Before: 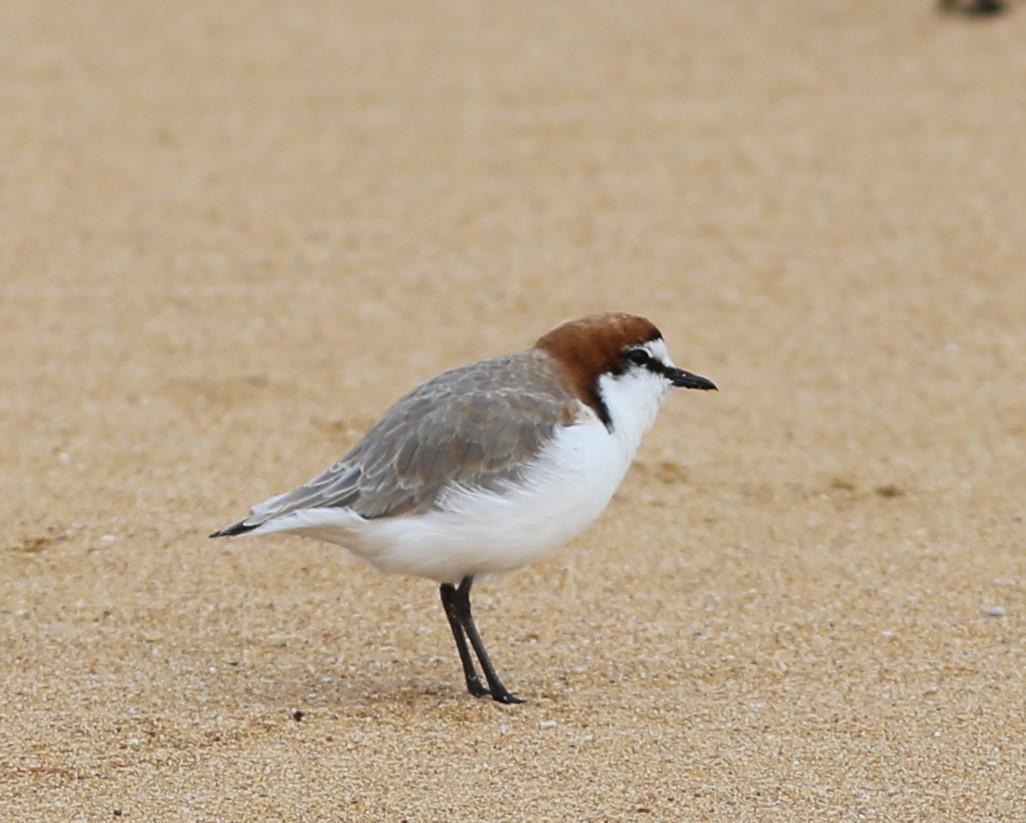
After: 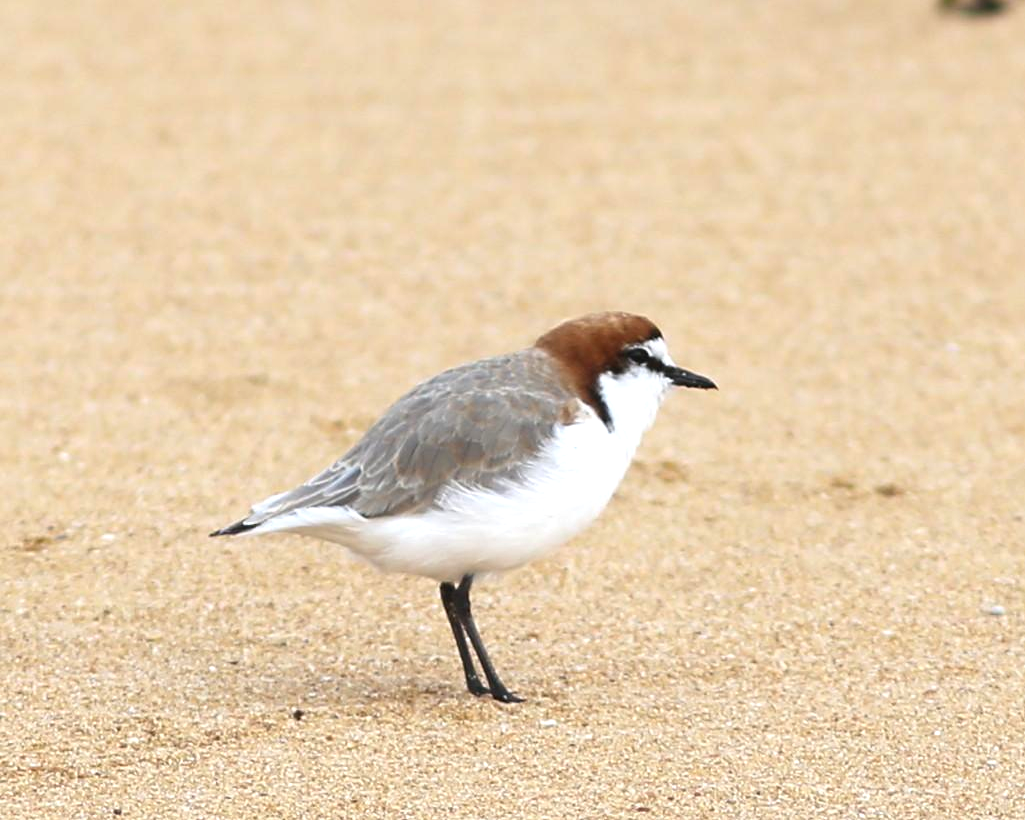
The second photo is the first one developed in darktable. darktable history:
crop: top 0.142%, bottom 0.168%
exposure: black level correction 0, exposure 0.697 EV, compensate highlight preservation false
